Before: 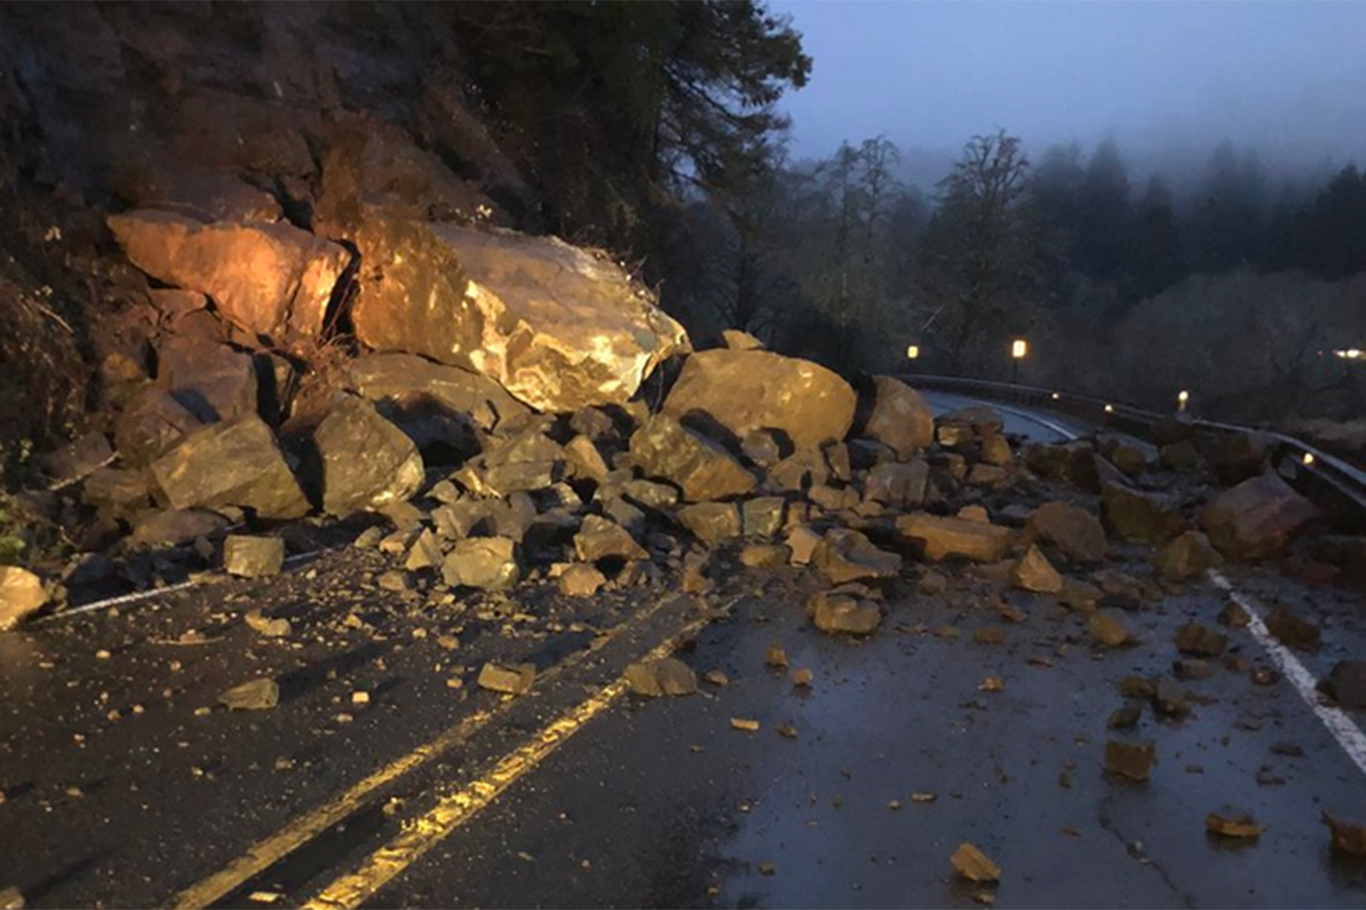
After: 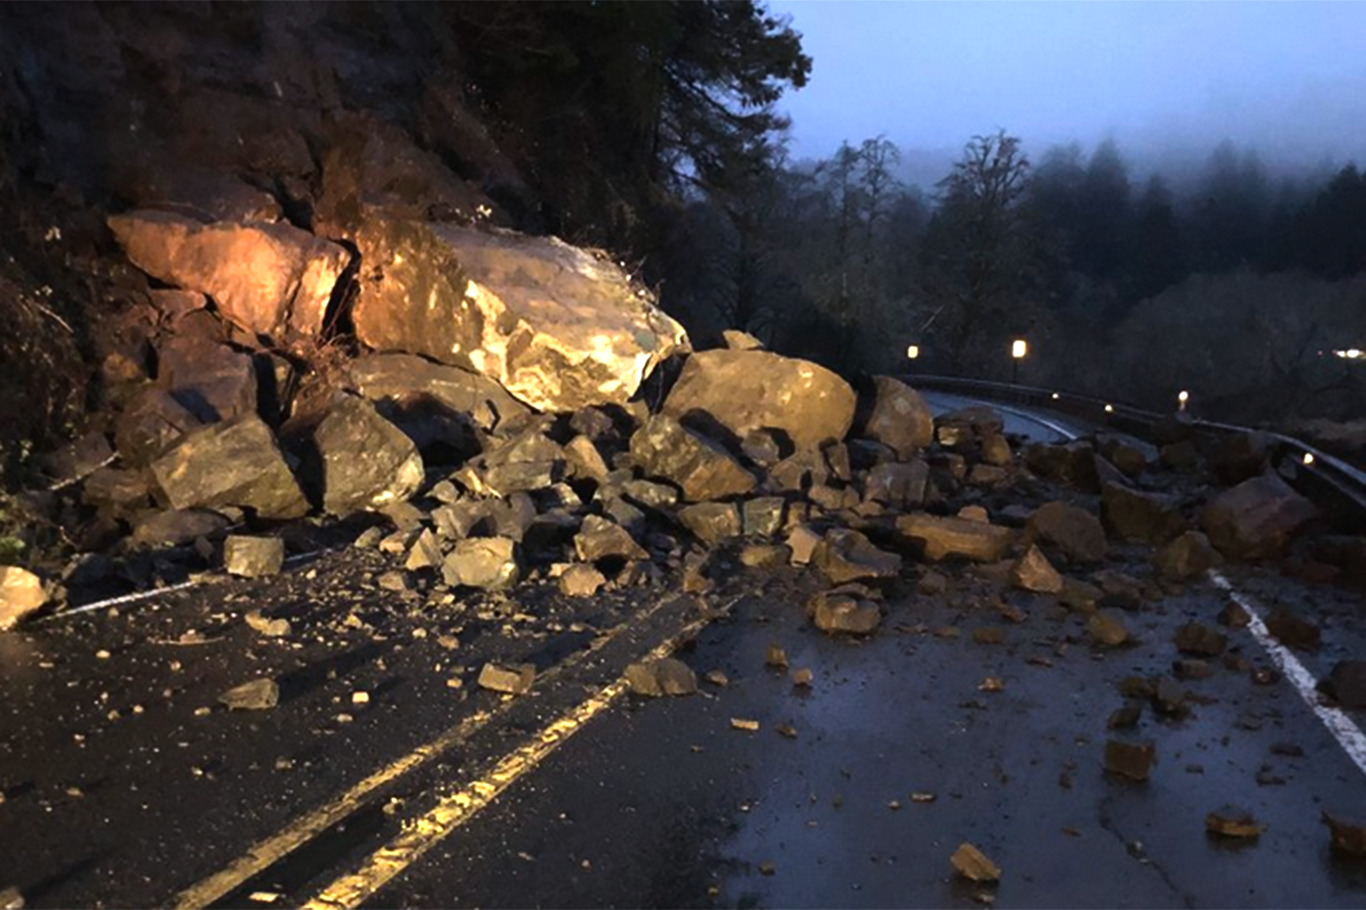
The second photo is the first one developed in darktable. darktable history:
color calibration: illuminant as shot in camera, x 0.358, y 0.373, temperature 4628.91 K
tone equalizer: -8 EV -0.75 EV, -7 EV -0.7 EV, -6 EV -0.6 EV, -5 EV -0.4 EV, -3 EV 0.4 EV, -2 EV 0.6 EV, -1 EV 0.7 EV, +0 EV 0.75 EV, edges refinement/feathering 500, mask exposure compensation -1.57 EV, preserve details no
